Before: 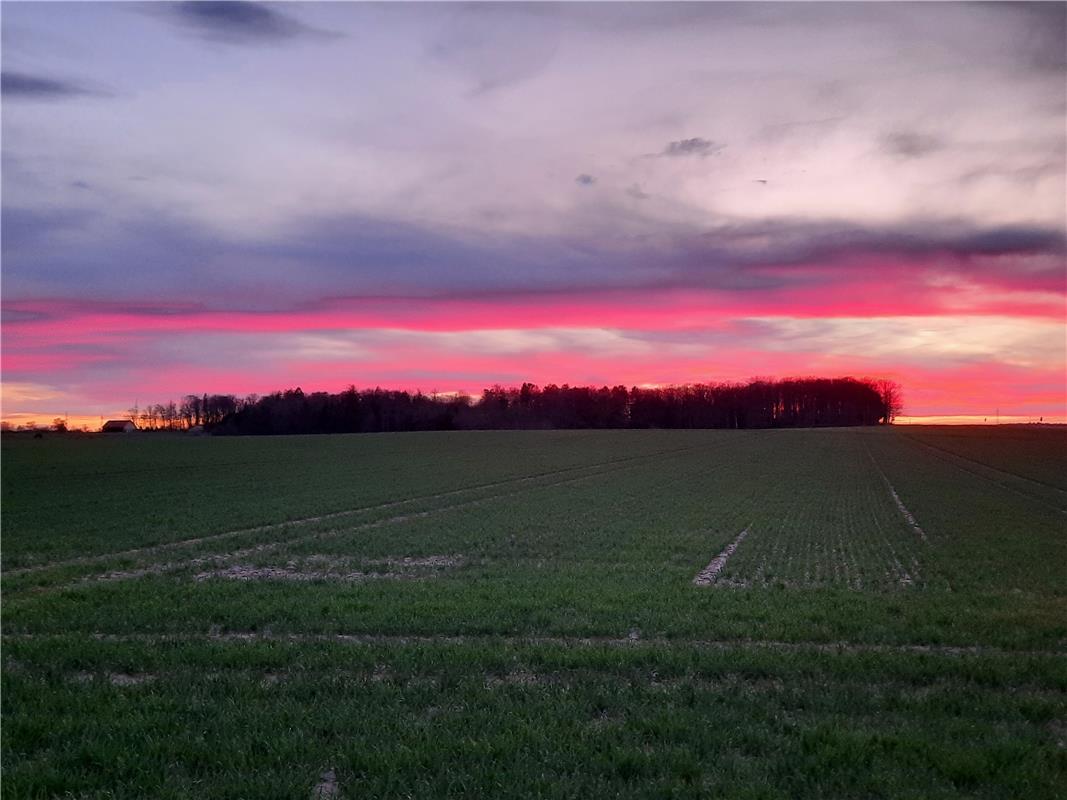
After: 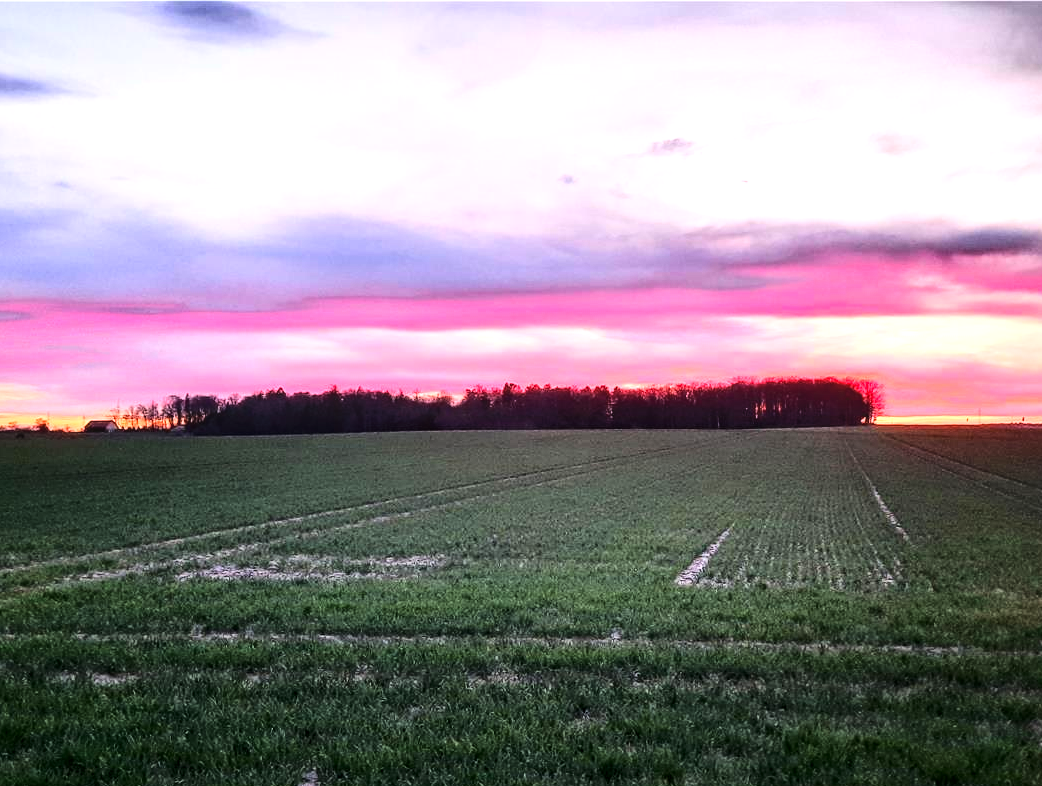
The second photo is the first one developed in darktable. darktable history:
local contrast: on, module defaults
exposure: black level correction 0, exposure 0.891 EV, compensate highlight preservation false
base curve: curves: ch0 [(0, 0) (0.036, 0.025) (0.121, 0.166) (0.206, 0.329) (0.605, 0.79) (1, 1)]
levels: levels [0, 0.476, 0.951]
crop and rotate: left 1.742%, right 0.573%, bottom 1.661%
